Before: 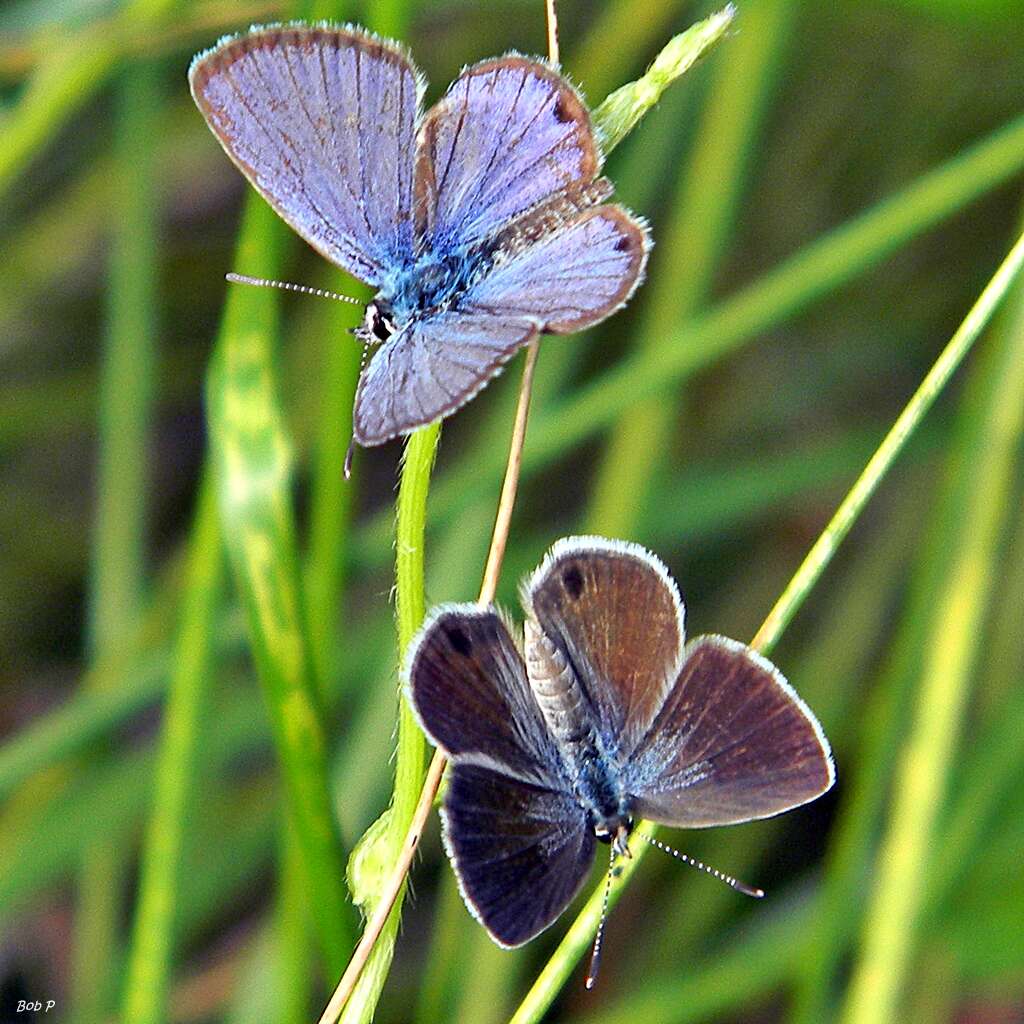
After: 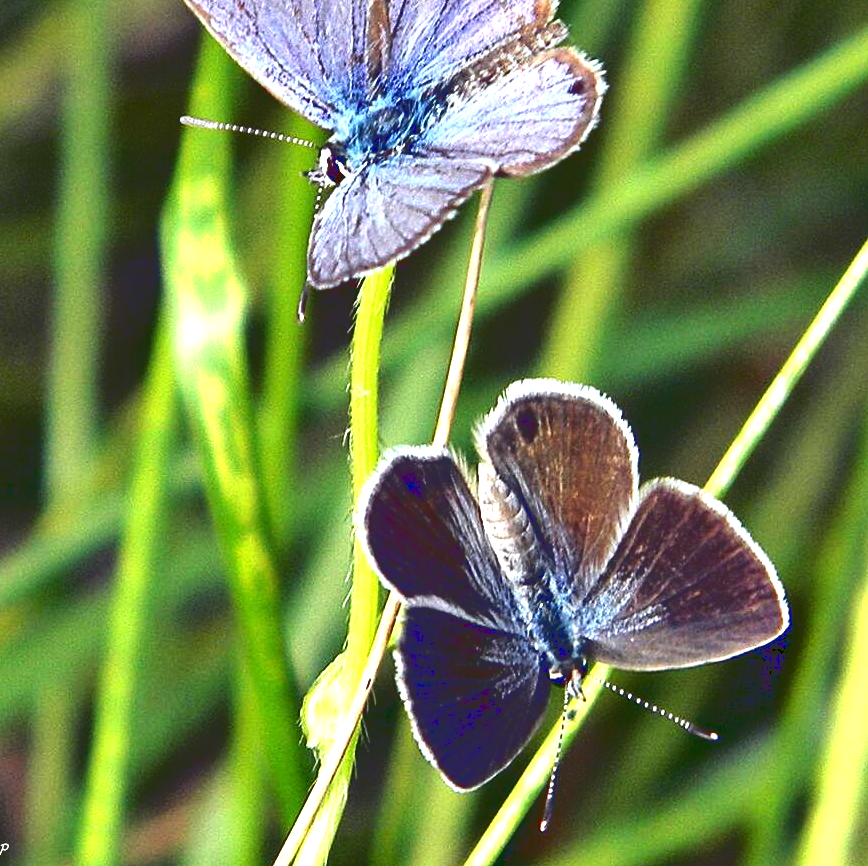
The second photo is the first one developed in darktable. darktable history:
crop and rotate: left 4.57%, top 15.364%, right 10.658%
base curve: curves: ch0 [(0, 0.02) (0.083, 0.036) (1, 1)]
exposure: exposure 0.774 EV, compensate exposure bias true, compensate highlight preservation false
tone equalizer: edges refinement/feathering 500, mask exposure compensation -1.57 EV, preserve details no
levels: mode automatic, levels [0, 0.492, 0.984]
